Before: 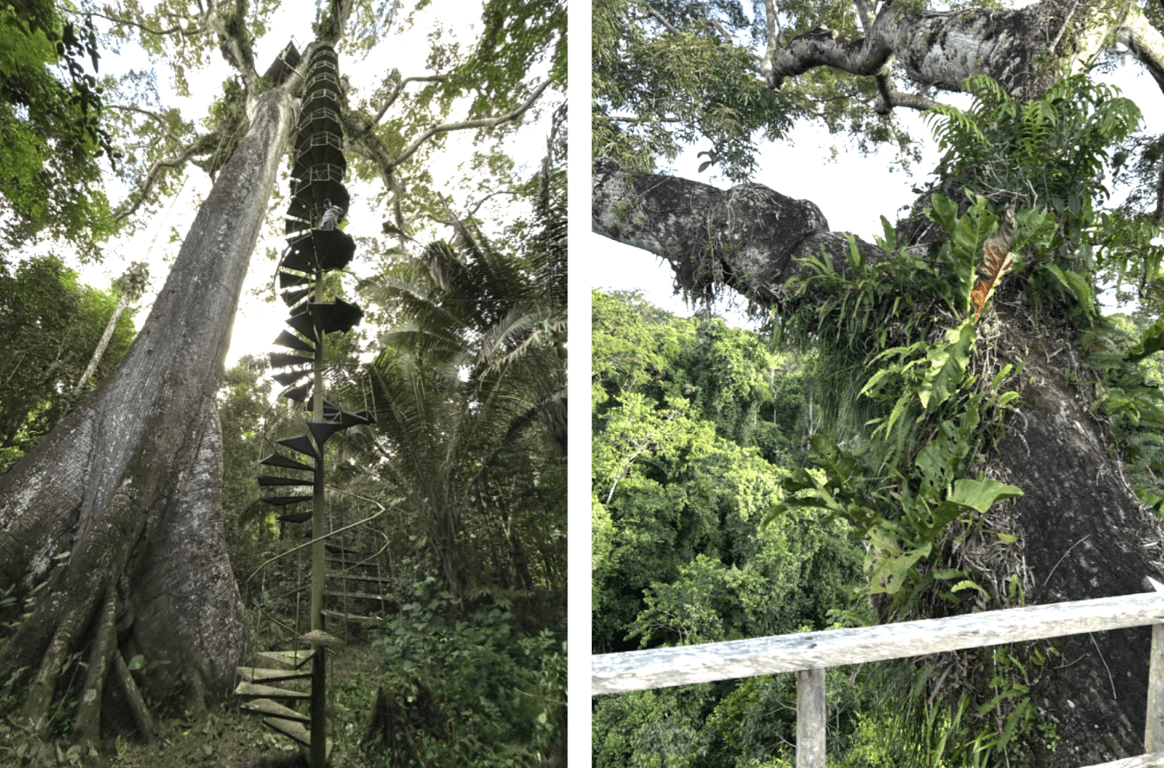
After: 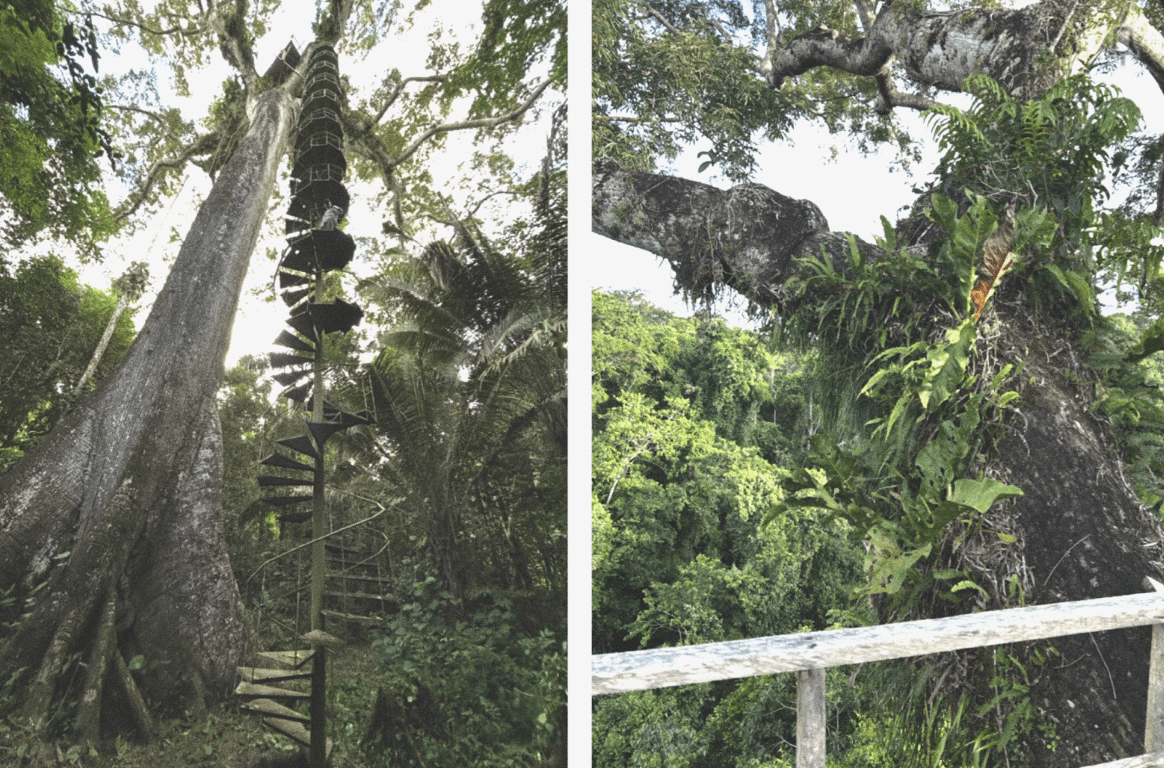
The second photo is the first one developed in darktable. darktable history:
grain: coarseness 0.09 ISO
exposure: black level correction -0.025, exposure -0.117 EV, compensate highlight preservation false
